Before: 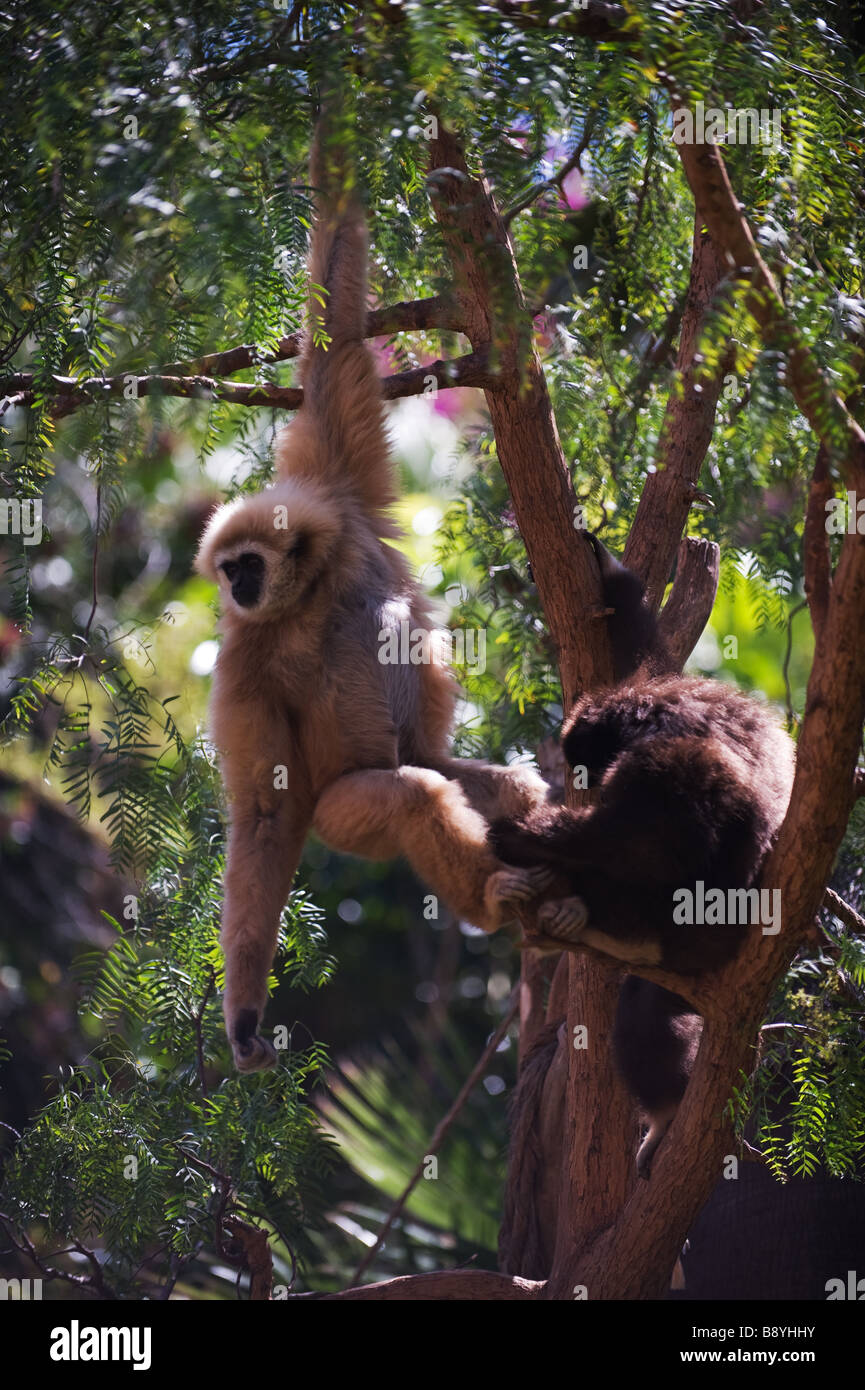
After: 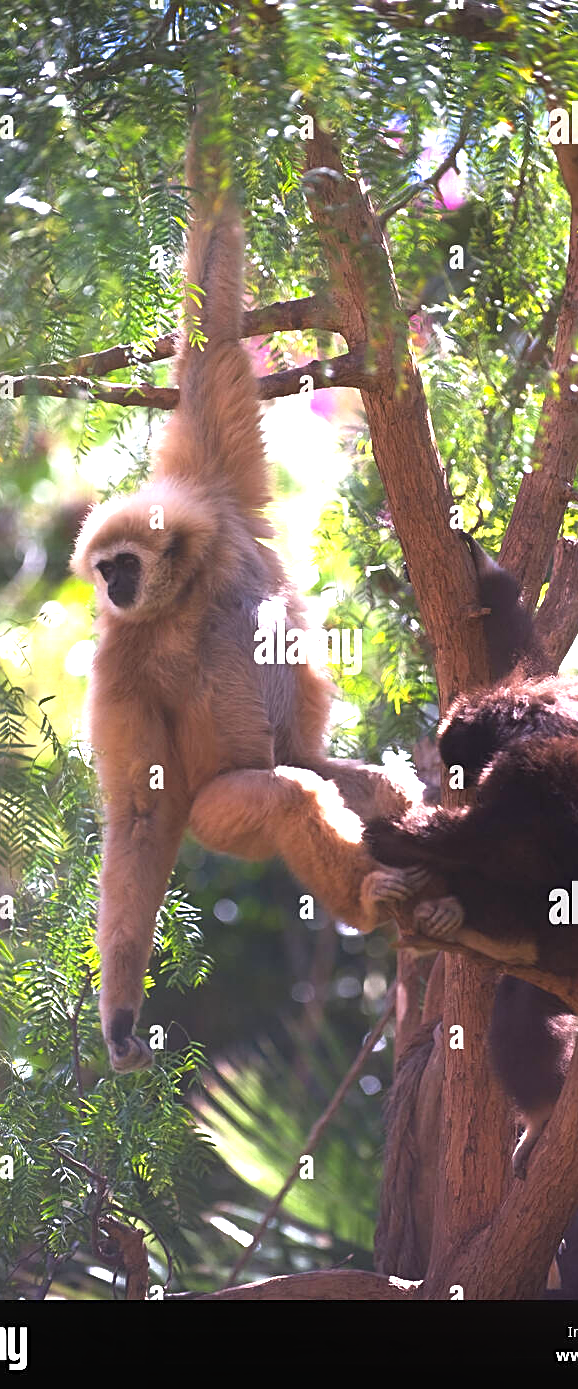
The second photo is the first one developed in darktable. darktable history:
exposure: black level correction 0, exposure 1.699 EV, compensate highlight preservation false
contrast equalizer: octaves 7, y [[0.6 ×6], [0.55 ×6], [0 ×6], [0 ×6], [0 ×6]], mix -0.984
crop and rotate: left 14.432%, right 18.706%
sharpen: amount 0.494
